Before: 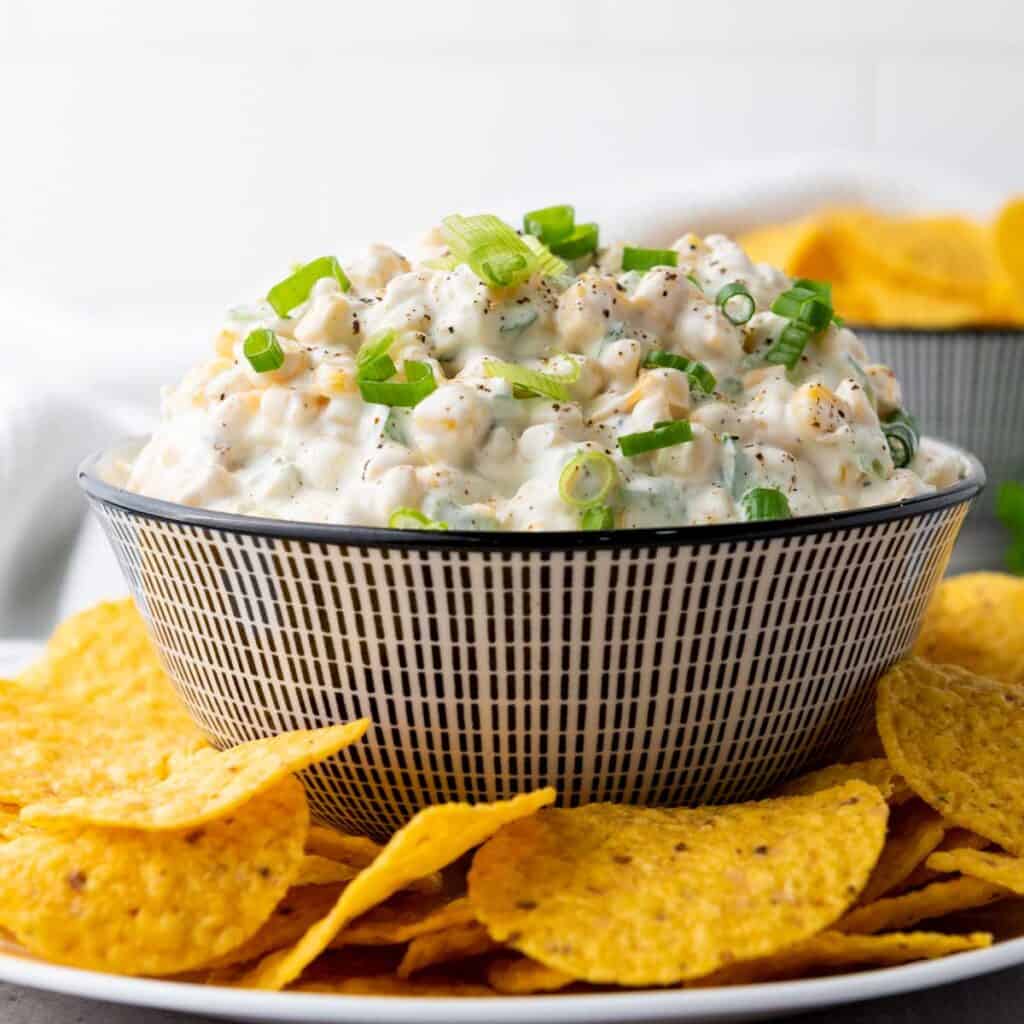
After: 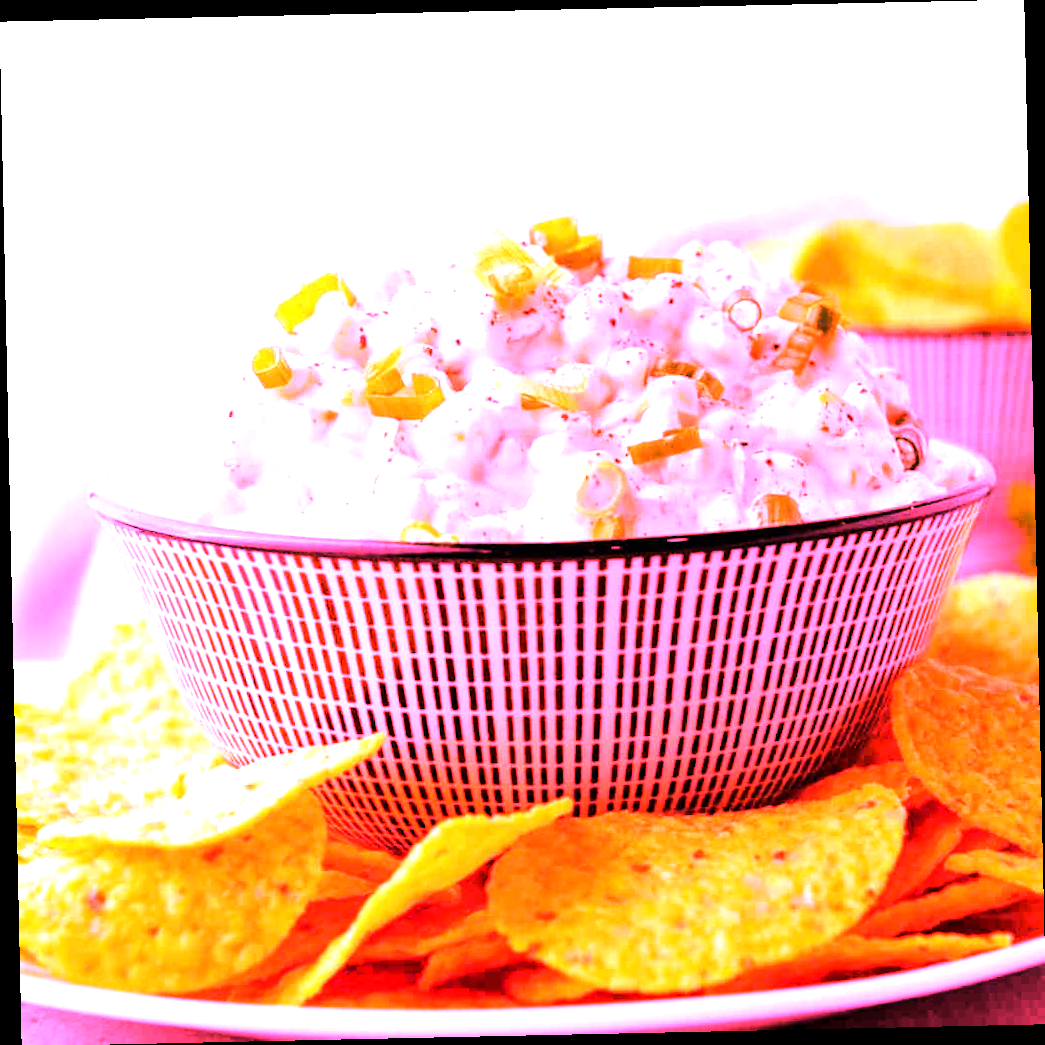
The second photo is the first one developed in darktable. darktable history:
tone equalizer: -8 EV -0.75 EV, -7 EV -0.7 EV, -6 EV -0.6 EV, -5 EV -0.4 EV, -3 EV 0.4 EV, -2 EV 0.6 EV, -1 EV 0.7 EV, +0 EV 0.75 EV, edges refinement/feathering 500, mask exposure compensation -1.57 EV, preserve details no
rotate and perspective: rotation -1.24°, automatic cropping off
white balance: red 4.26, blue 1.802
